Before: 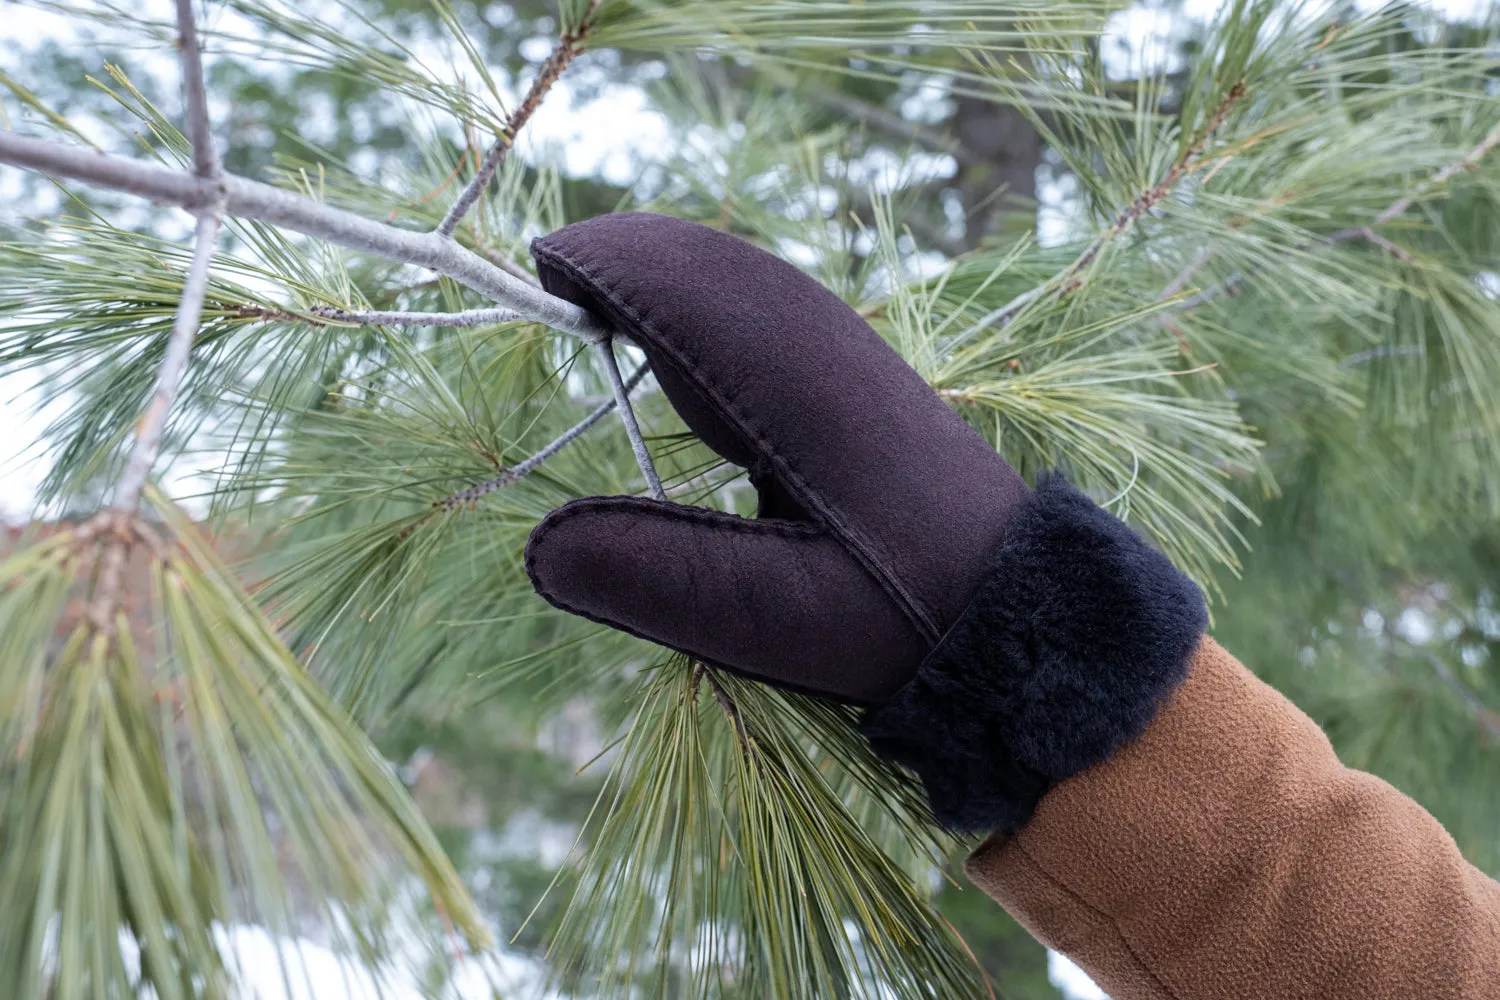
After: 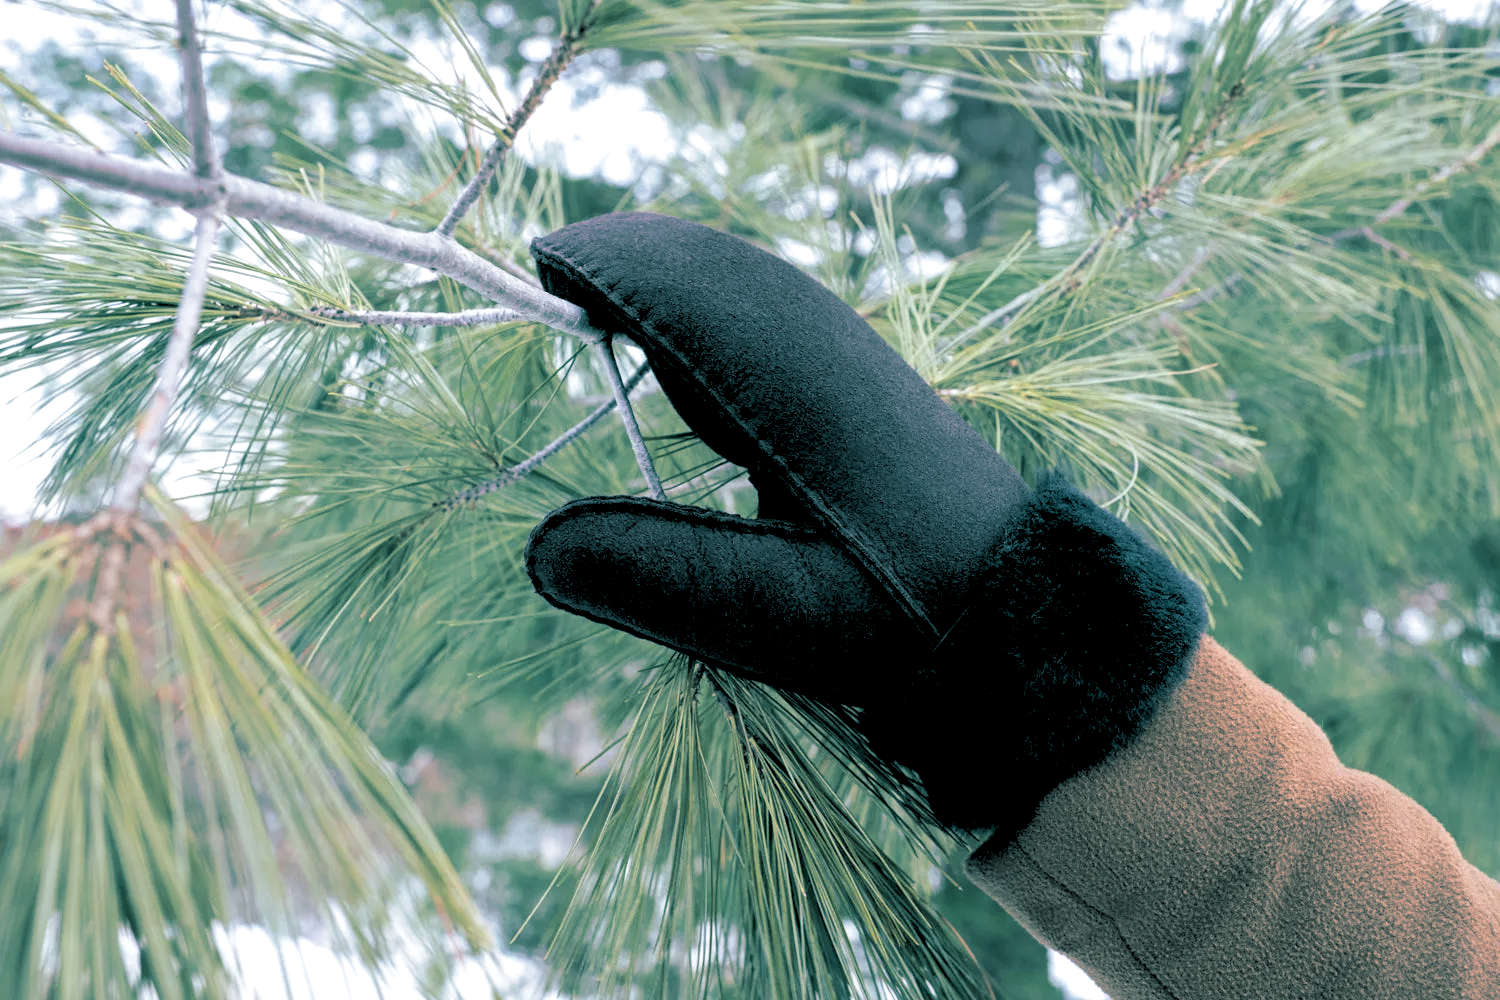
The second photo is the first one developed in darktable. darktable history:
color calibration: illuminant same as pipeline (D50), adaptation none (bypass)
split-toning: shadows › hue 183.6°, shadows › saturation 0.52, highlights › hue 0°, highlights › saturation 0
rgb levels: levels [[0.013, 0.434, 0.89], [0, 0.5, 1], [0, 0.5, 1]]
